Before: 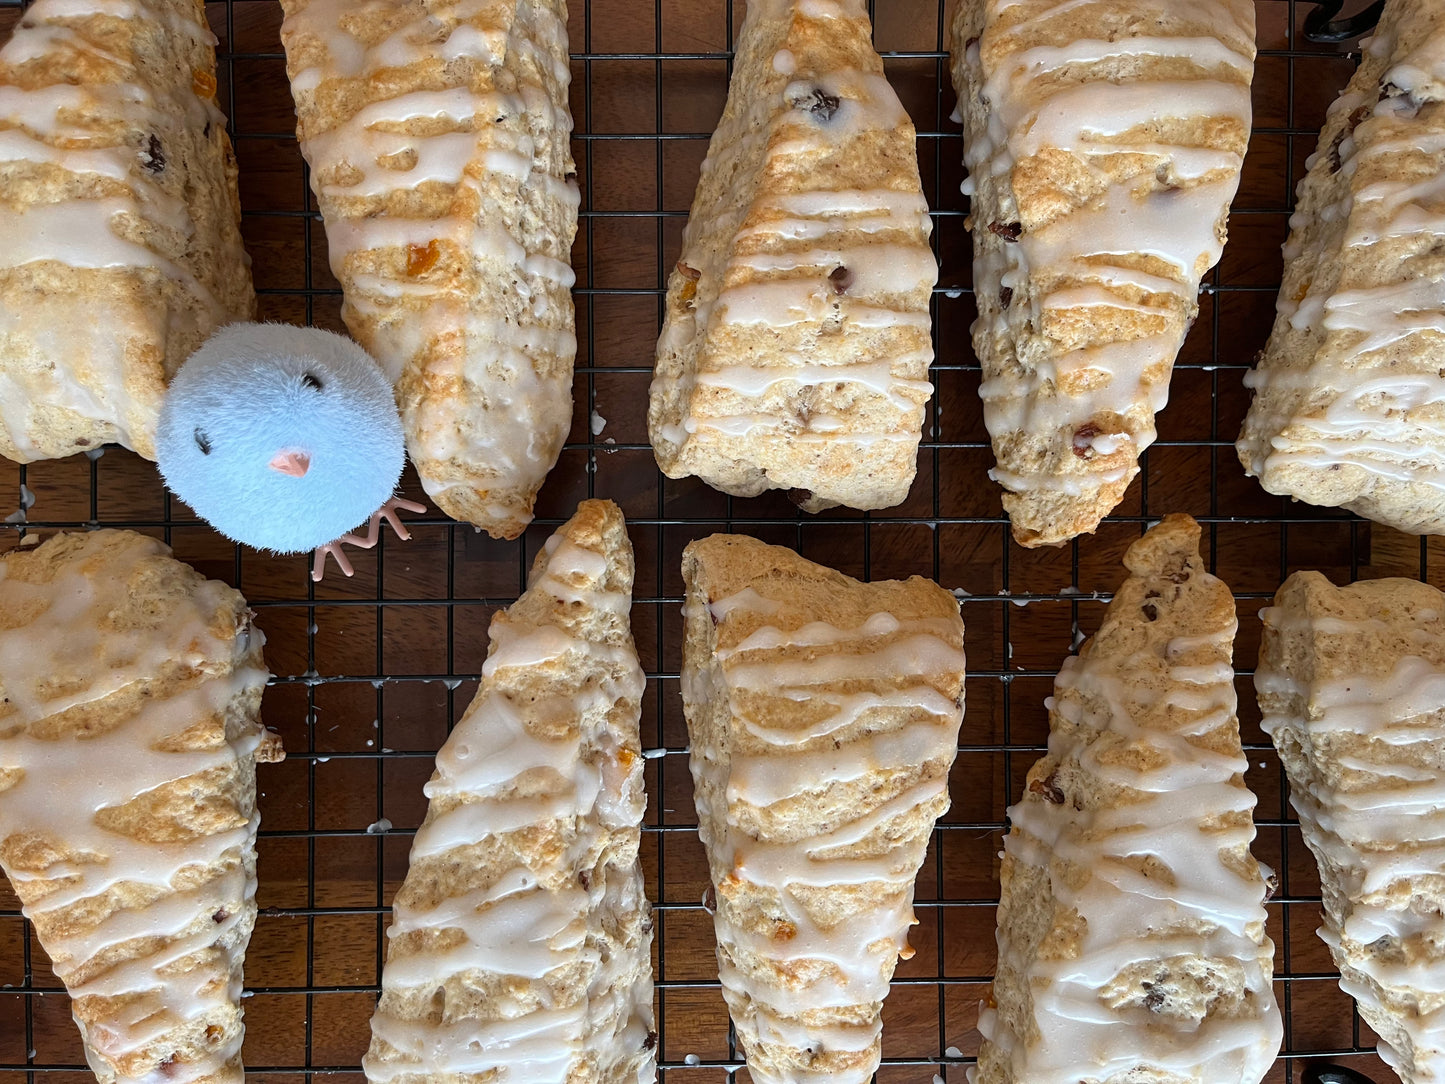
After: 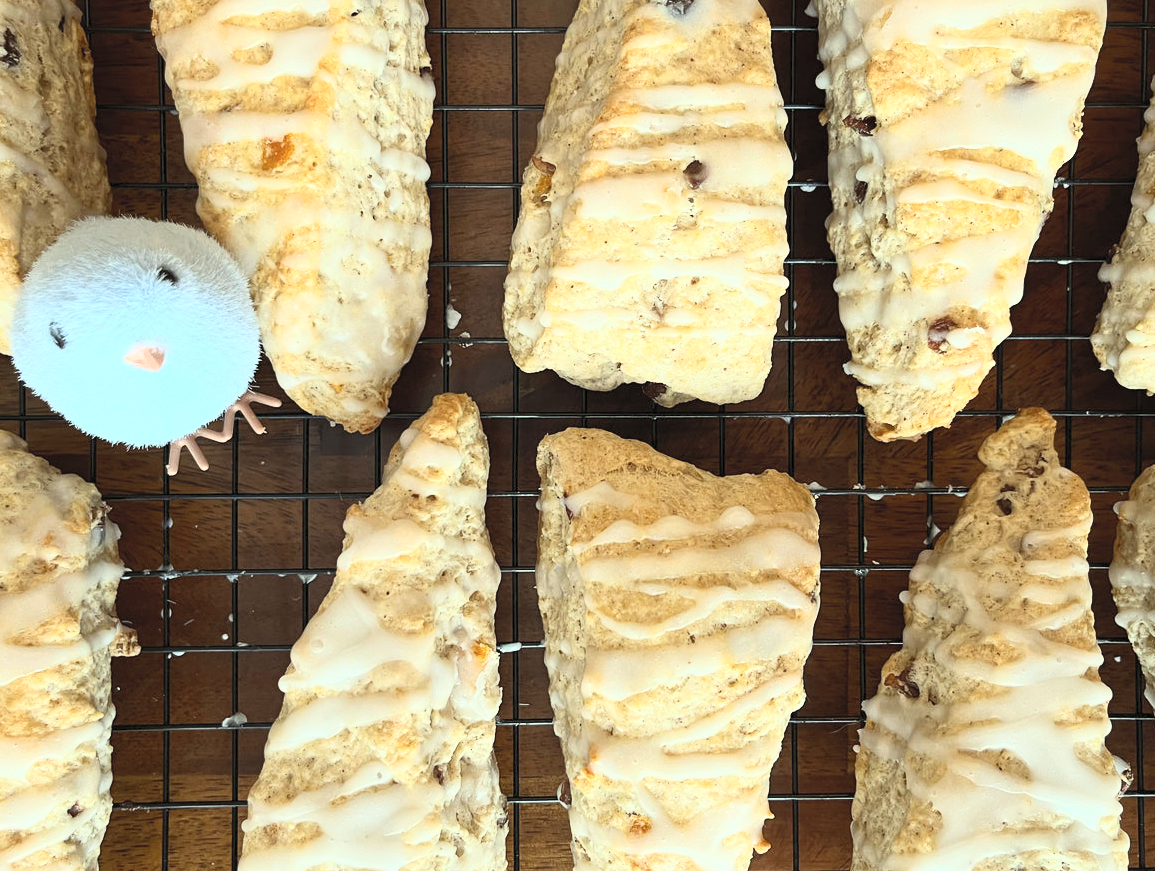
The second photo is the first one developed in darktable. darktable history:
contrast brightness saturation: contrast 0.381, brightness 0.513
color correction: highlights a* -5.63, highlights b* 10.85
crop and rotate: left 10.084%, top 9.844%, right 9.967%, bottom 9.754%
